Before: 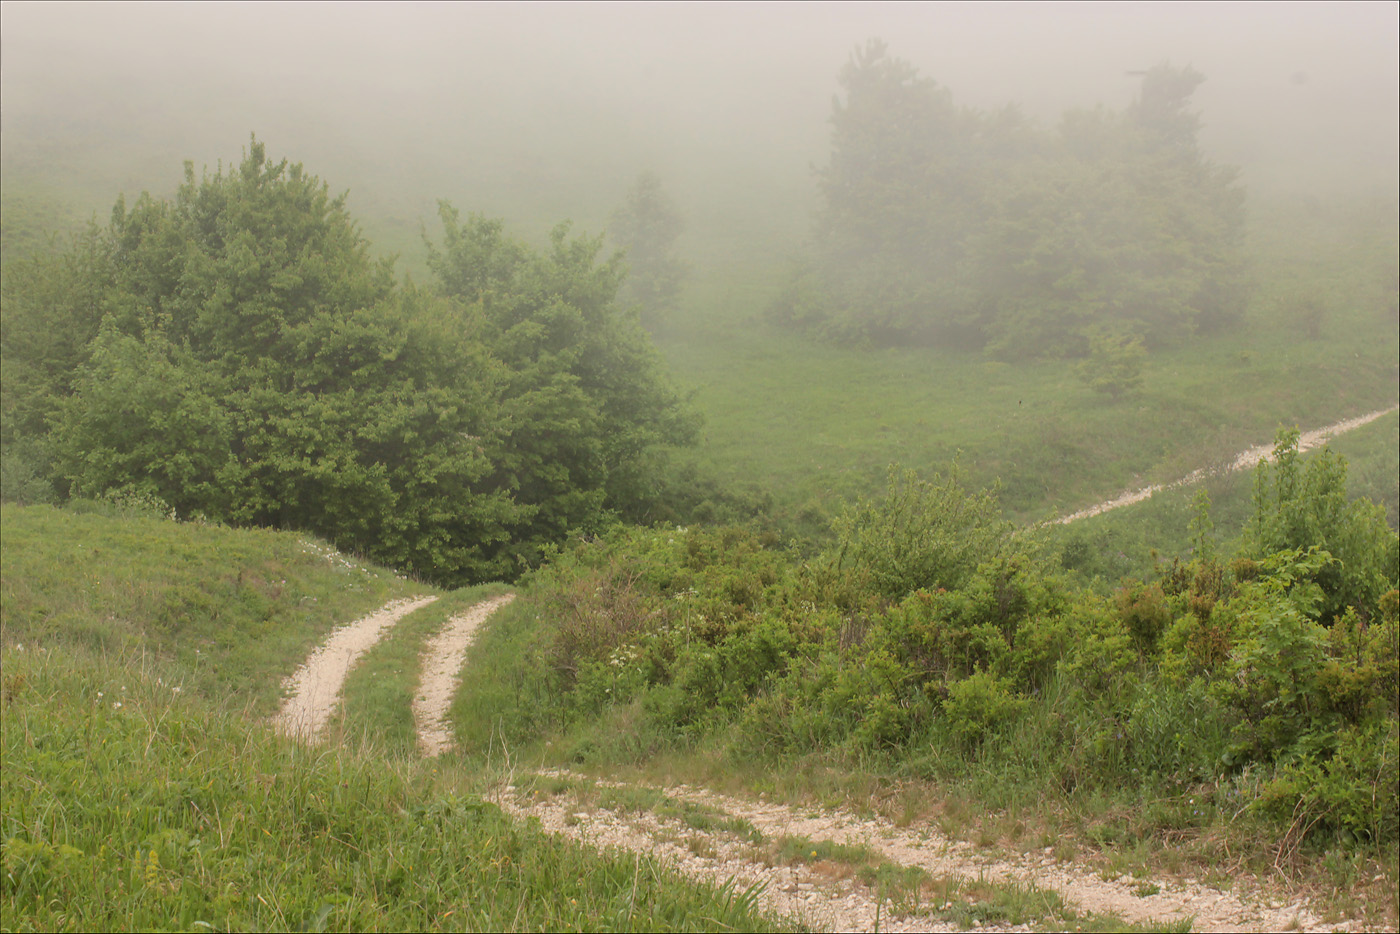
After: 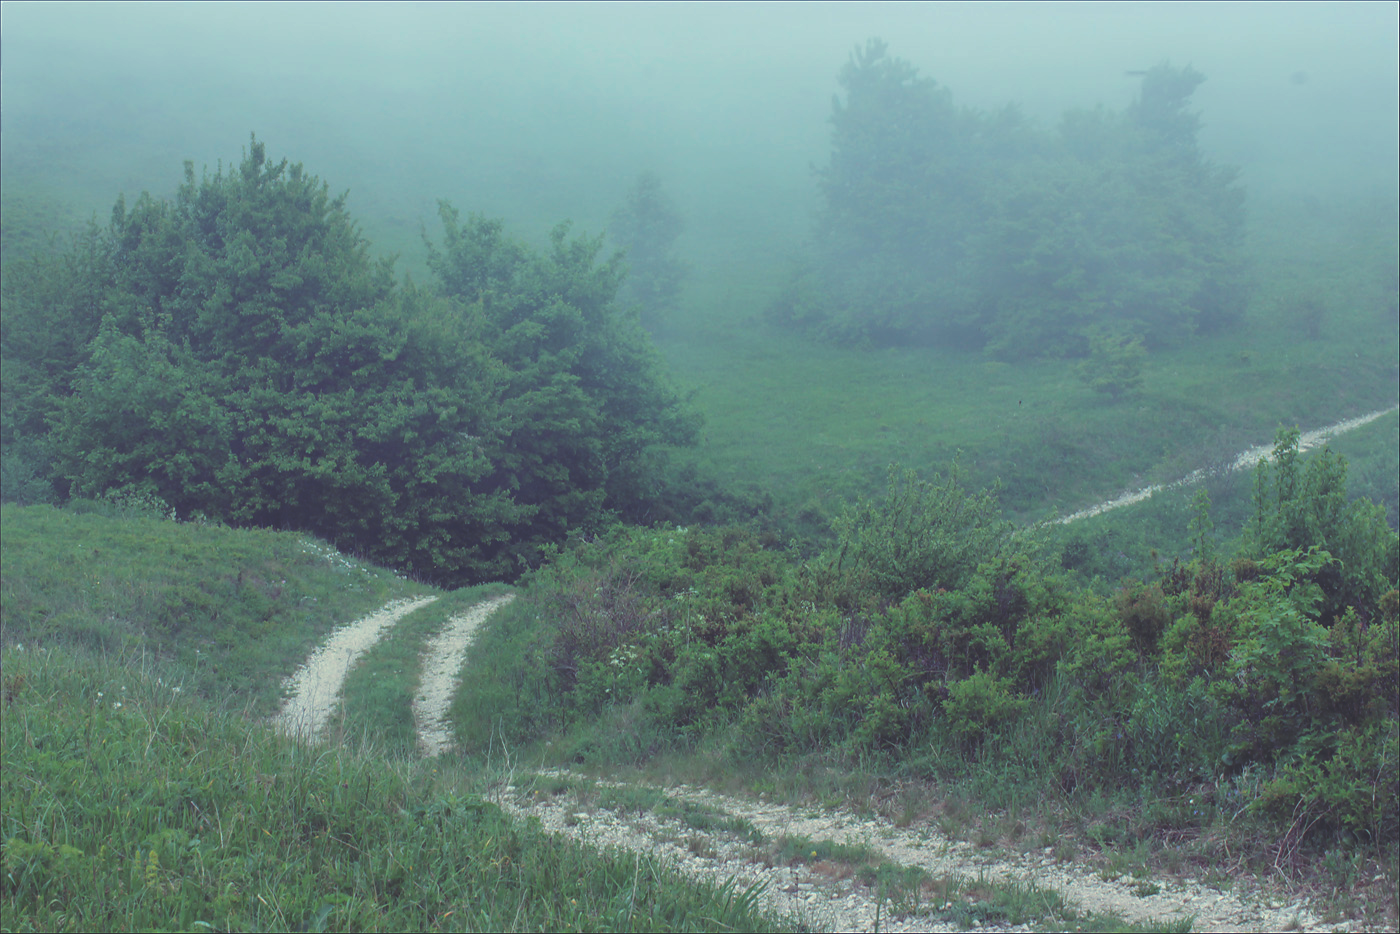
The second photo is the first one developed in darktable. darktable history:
rgb curve: curves: ch0 [(0, 0.186) (0.314, 0.284) (0.576, 0.466) (0.805, 0.691) (0.936, 0.886)]; ch1 [(0, 0.186) (0.314, 0.284) (0.581, 0.534) (0.771, 0.746) (0.936, 0.958)]; ch2 [(0, 0.216) (0.275, 0.39) (1, 1)], mode RGB, independent channels, compensate middle gray true, preserve colors none
